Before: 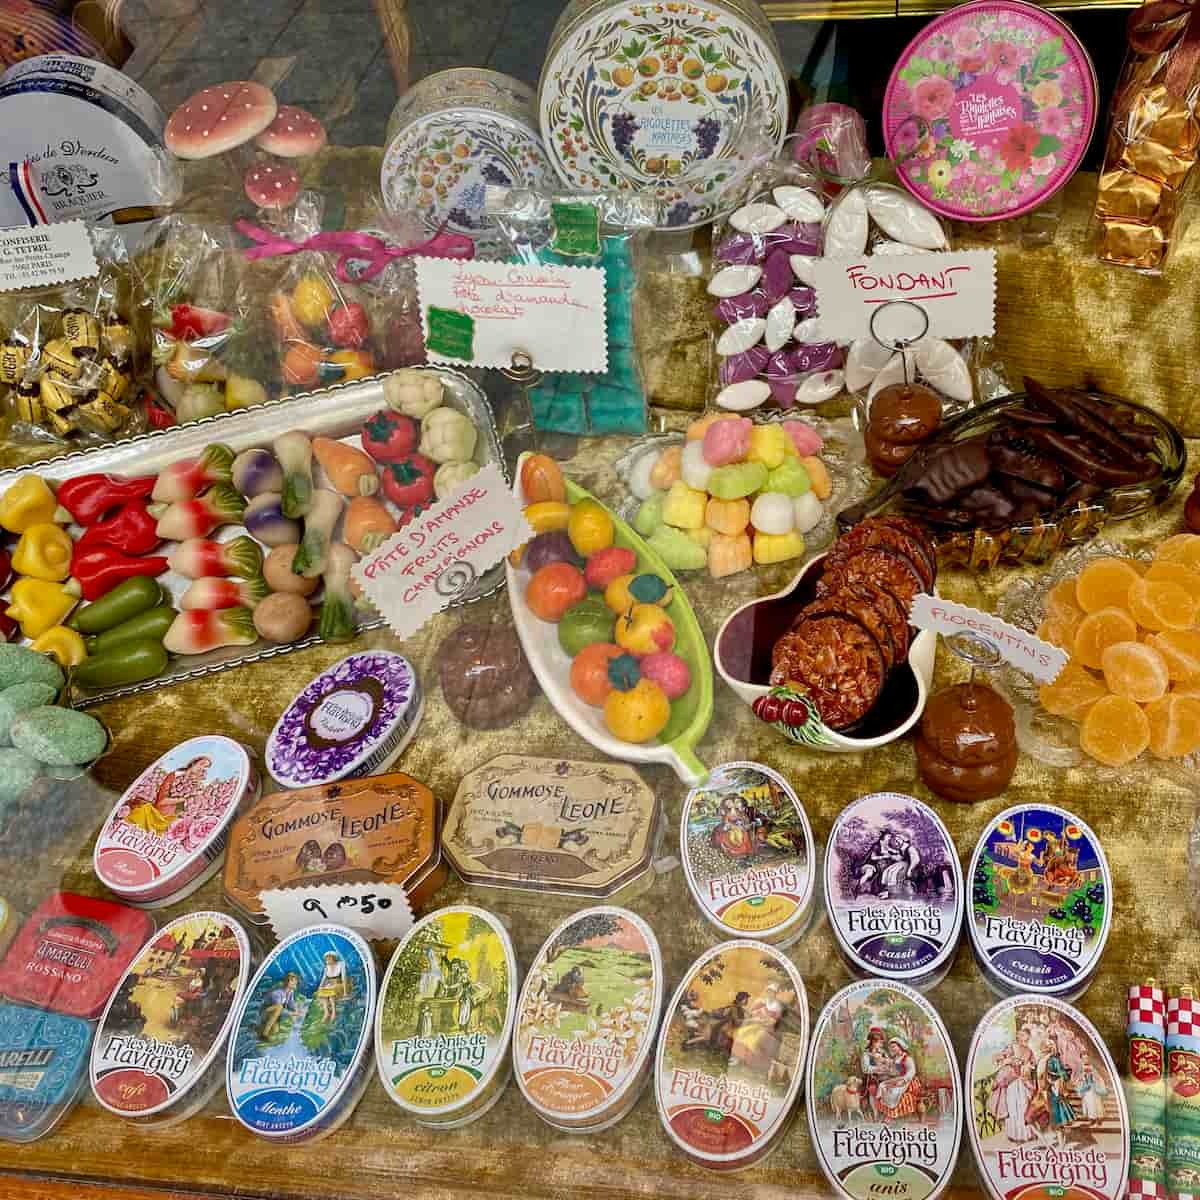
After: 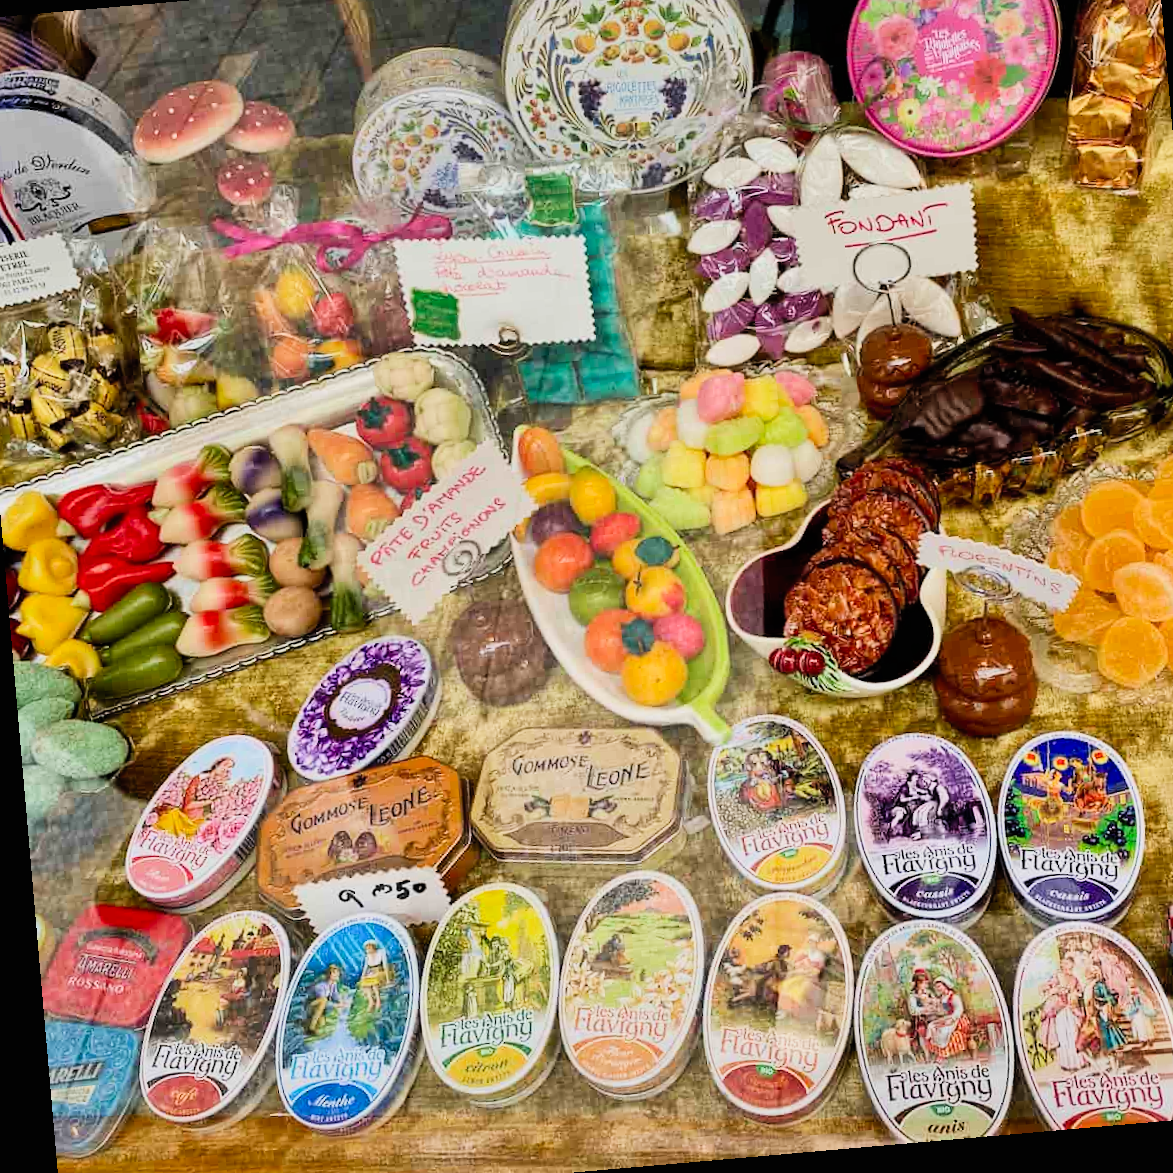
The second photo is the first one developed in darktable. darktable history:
crop: left 3.305%, top 6.436%, right 6.389%, bottom 3.258%
contrast brightness saturation: contrast 0.2, brightness 0.16, saturation 0.22
rotate and perspective: rotation -4.98°, automatic cropping off
filmic rgb: black relative exposure -7.65 EV, white relative exposure 4.56 EV, hardness 3.61, contrast 1.05
